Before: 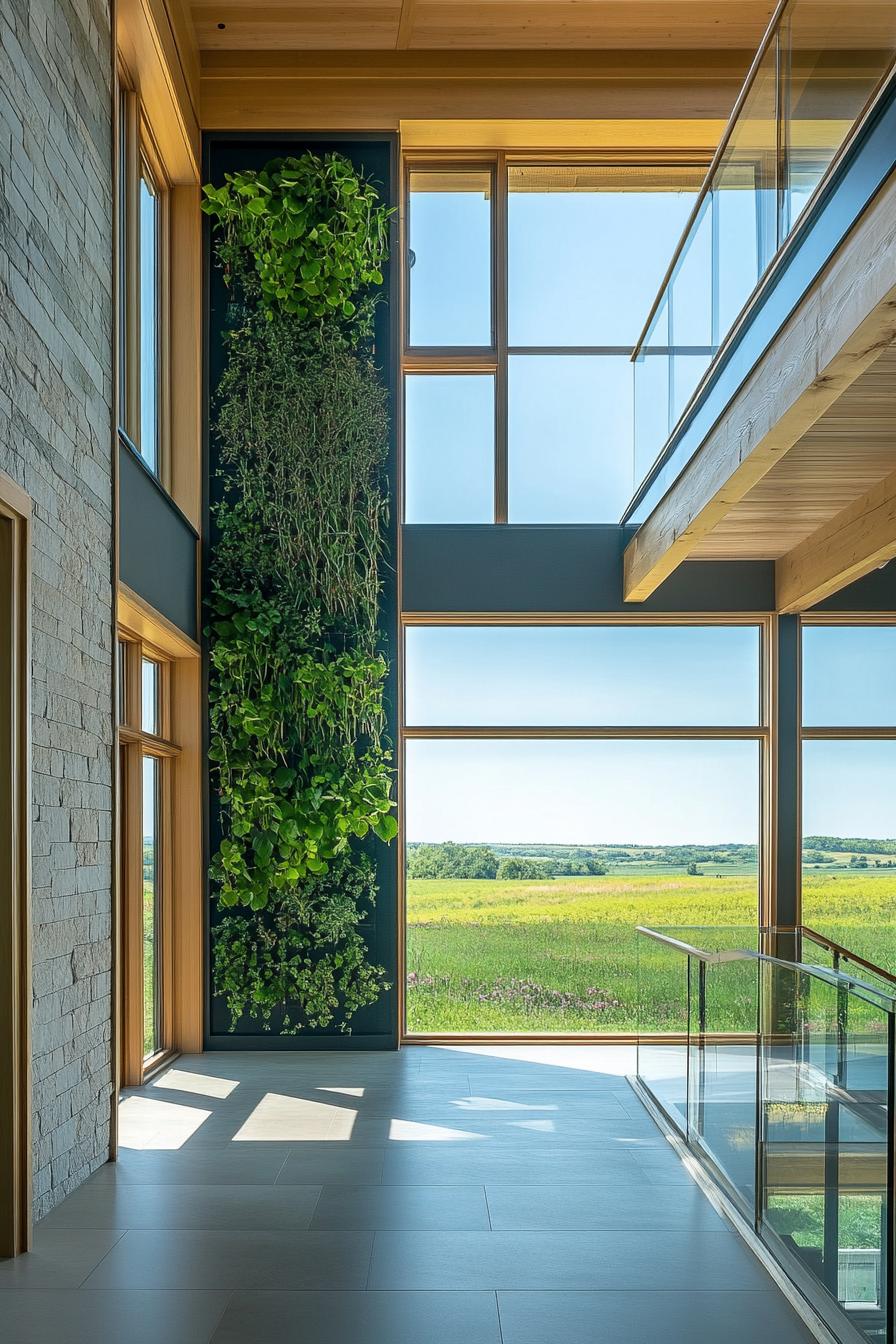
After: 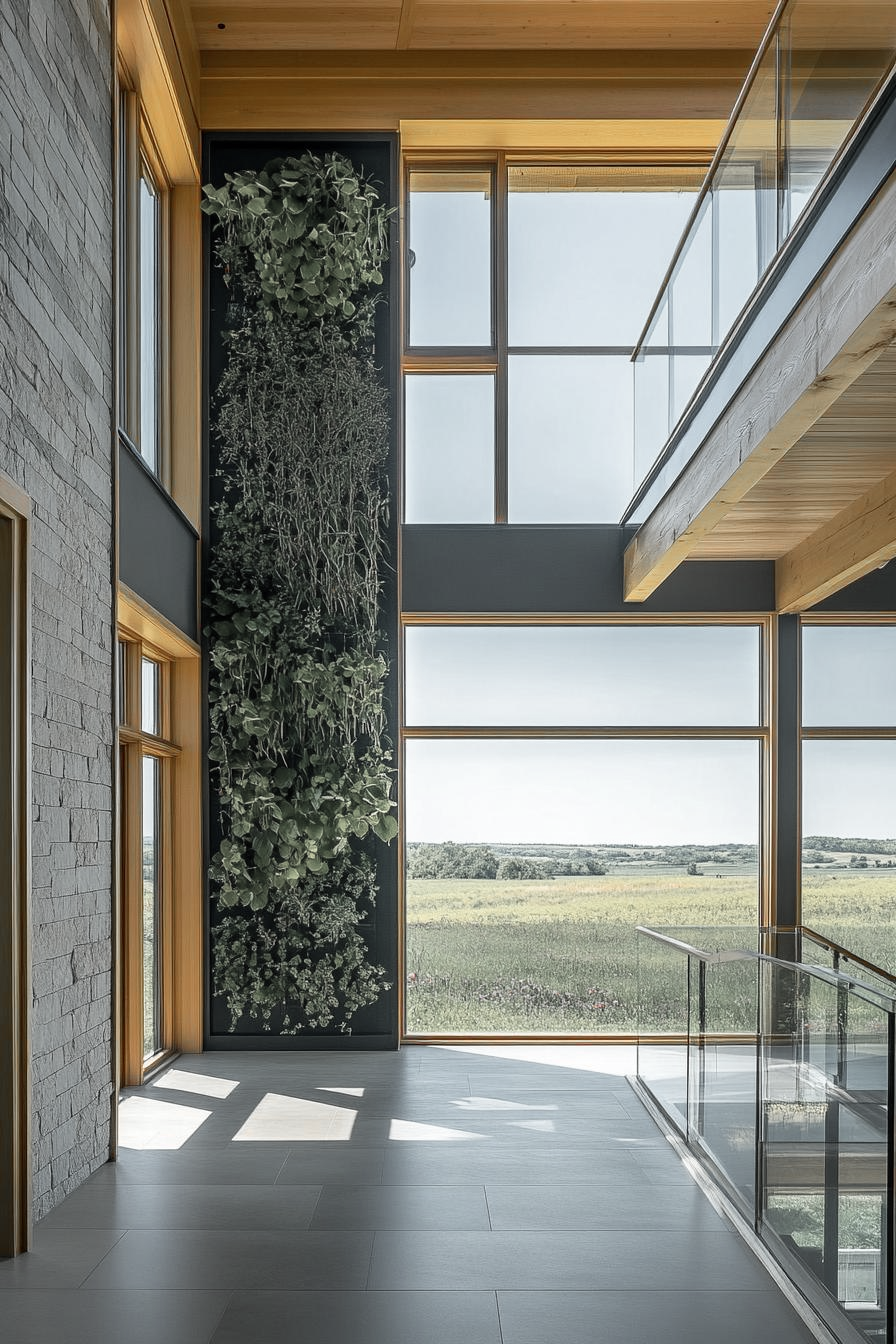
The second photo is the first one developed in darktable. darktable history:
color zones: curves: ch1 [(0, 0.638) (0.193, 0.442) (0.286, 0.15) (0.429, 0.14) (0.571, 0.142) (0.714, 0.154) (0.857, 0.175) (1, 0.638)]
